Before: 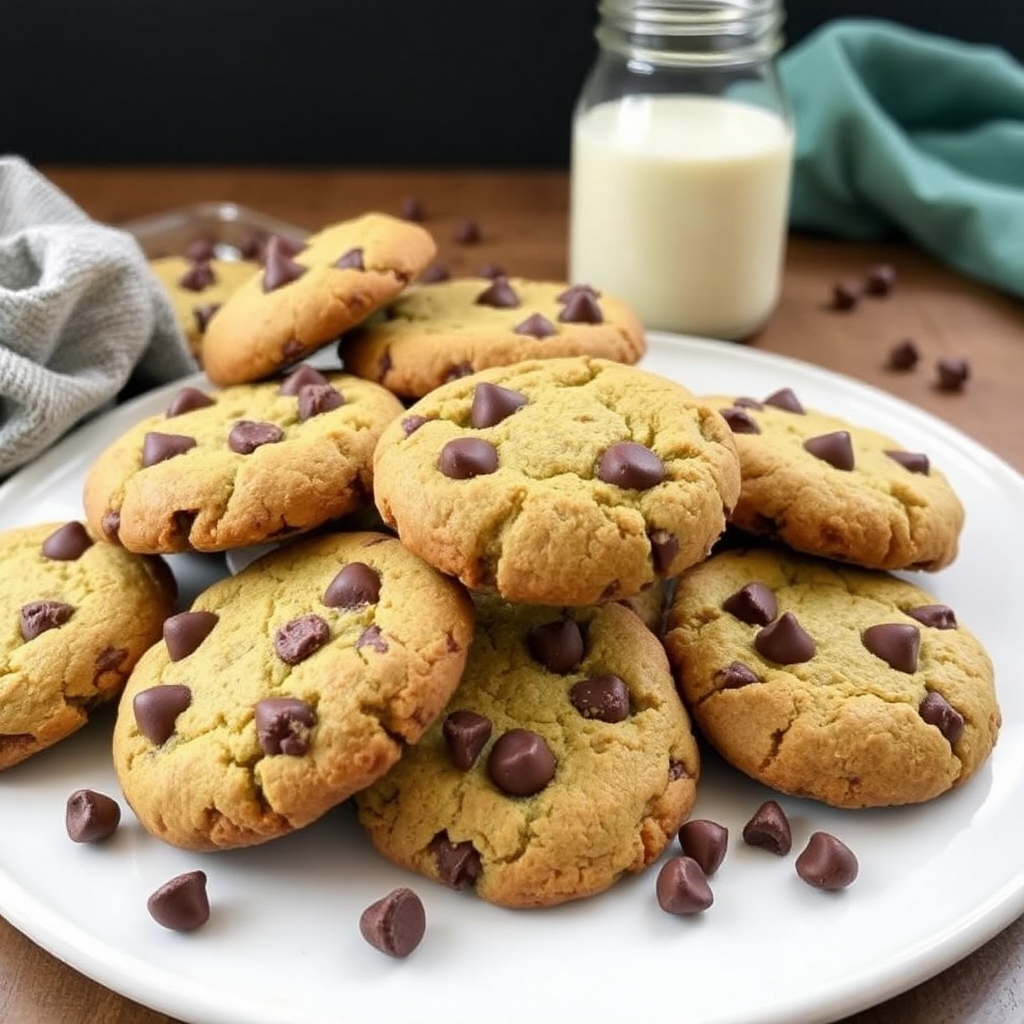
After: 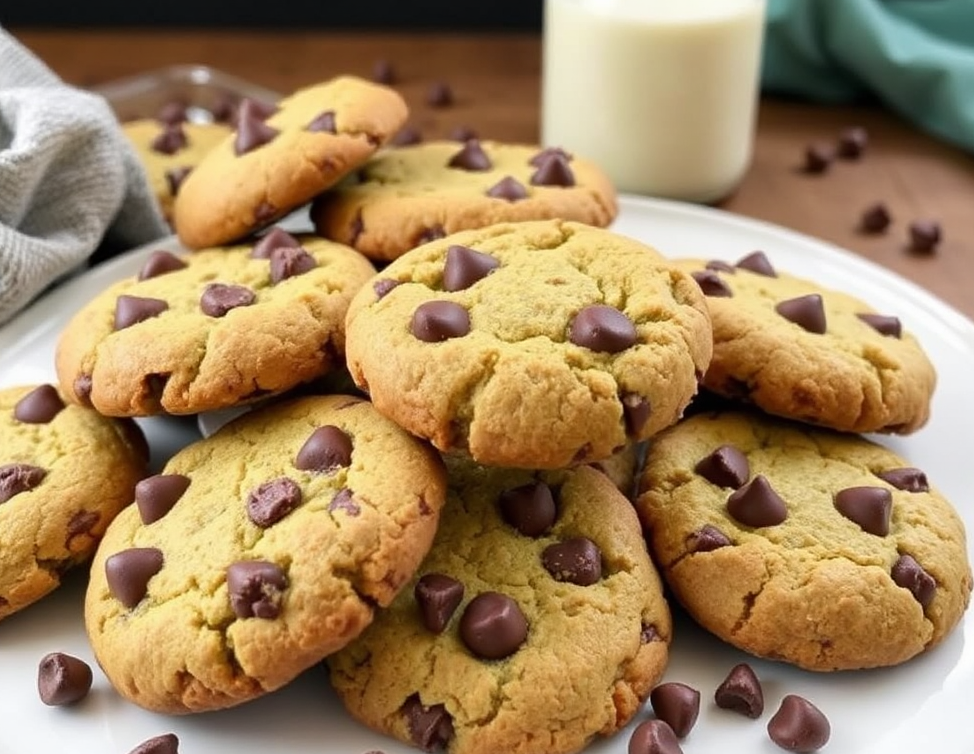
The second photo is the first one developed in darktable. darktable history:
crop and rotate: left 2.827%, top 13.411%, right 2.008%, bottom 12.88%
